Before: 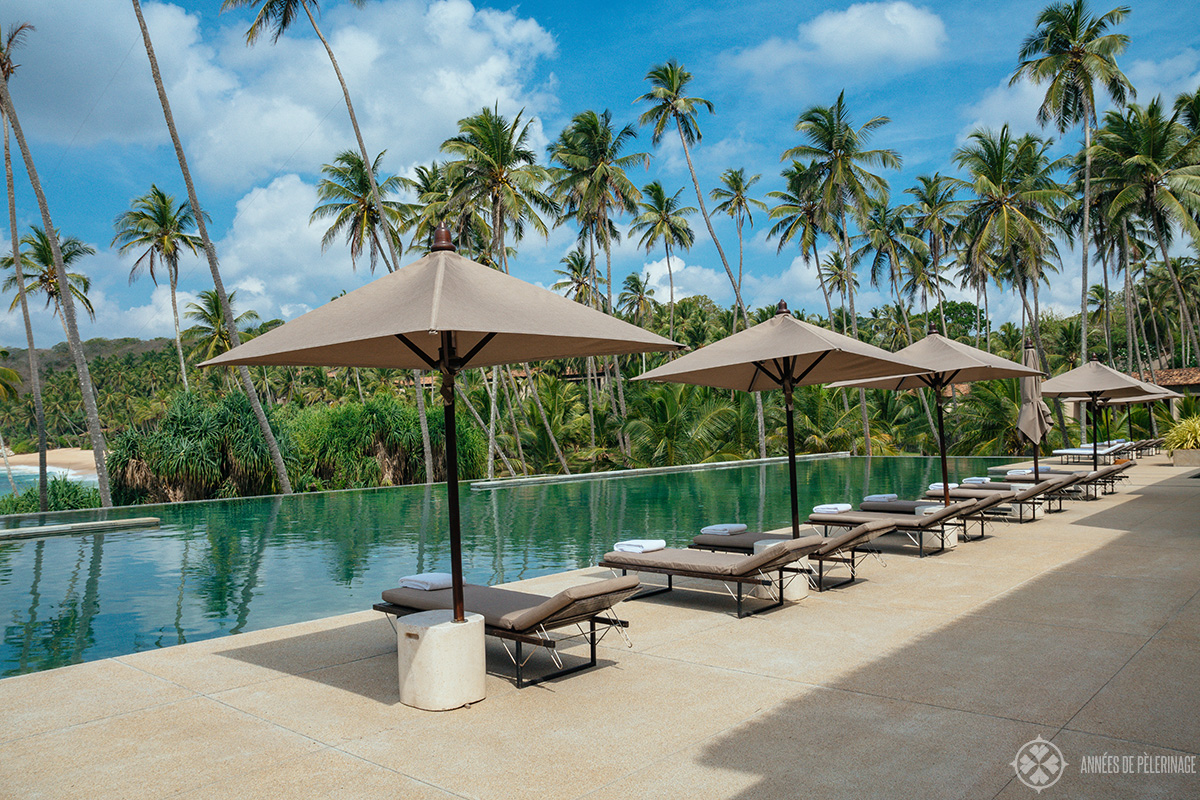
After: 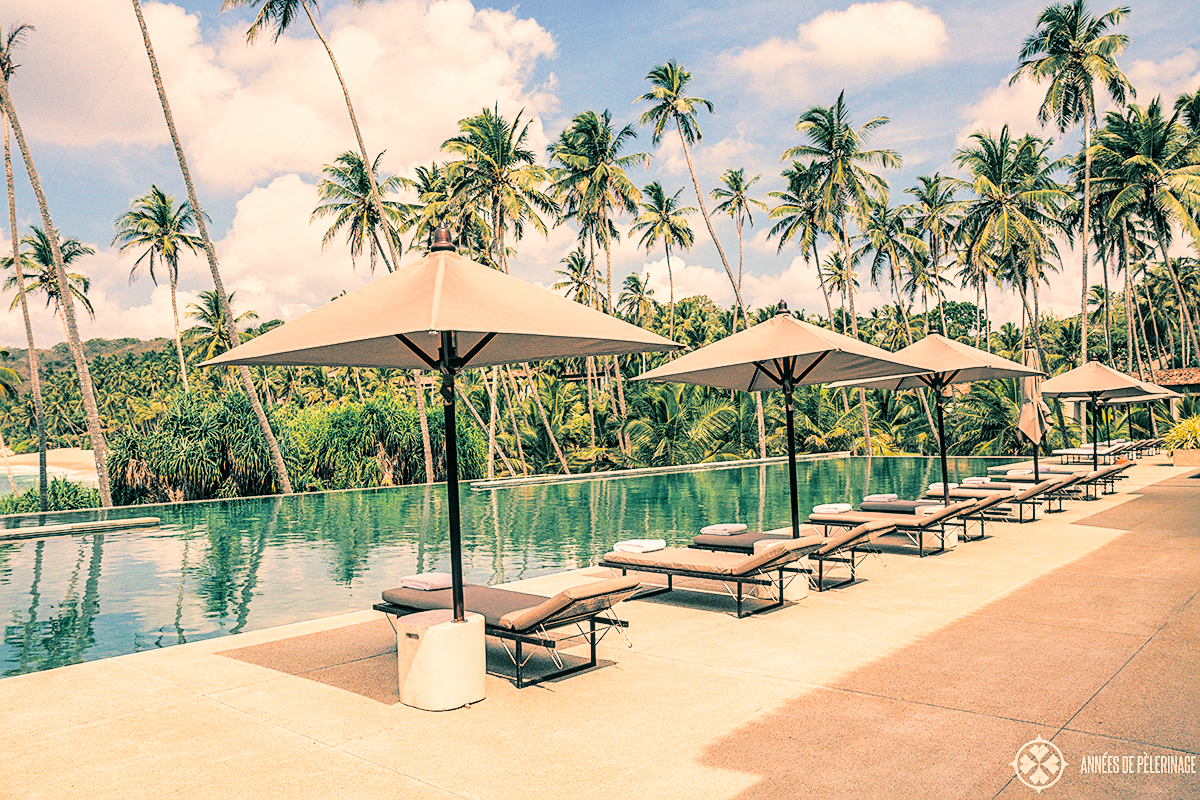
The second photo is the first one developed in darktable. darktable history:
white balance: red 1.029, blue 0.92
exposure: black level correction 0, exposure 1.45 EV, compensate exposure bias true, compensate highlight preservation false
split-toning: shadows › hue 186.43°, highlights › hue 49.29°, compress 30.29%
sharpen: on, module defaults
color correction: highlights a* 21.16, highlights b* 19.61
local contrast: on, module defaults
filmic rgb: black relative exposure -7.5 EV, white relative exposure 5 EV, hardness 3.31, contrast 1.3, contrast in shadows safe
color balance rgb: saturation formula JzAzBz (2021)
